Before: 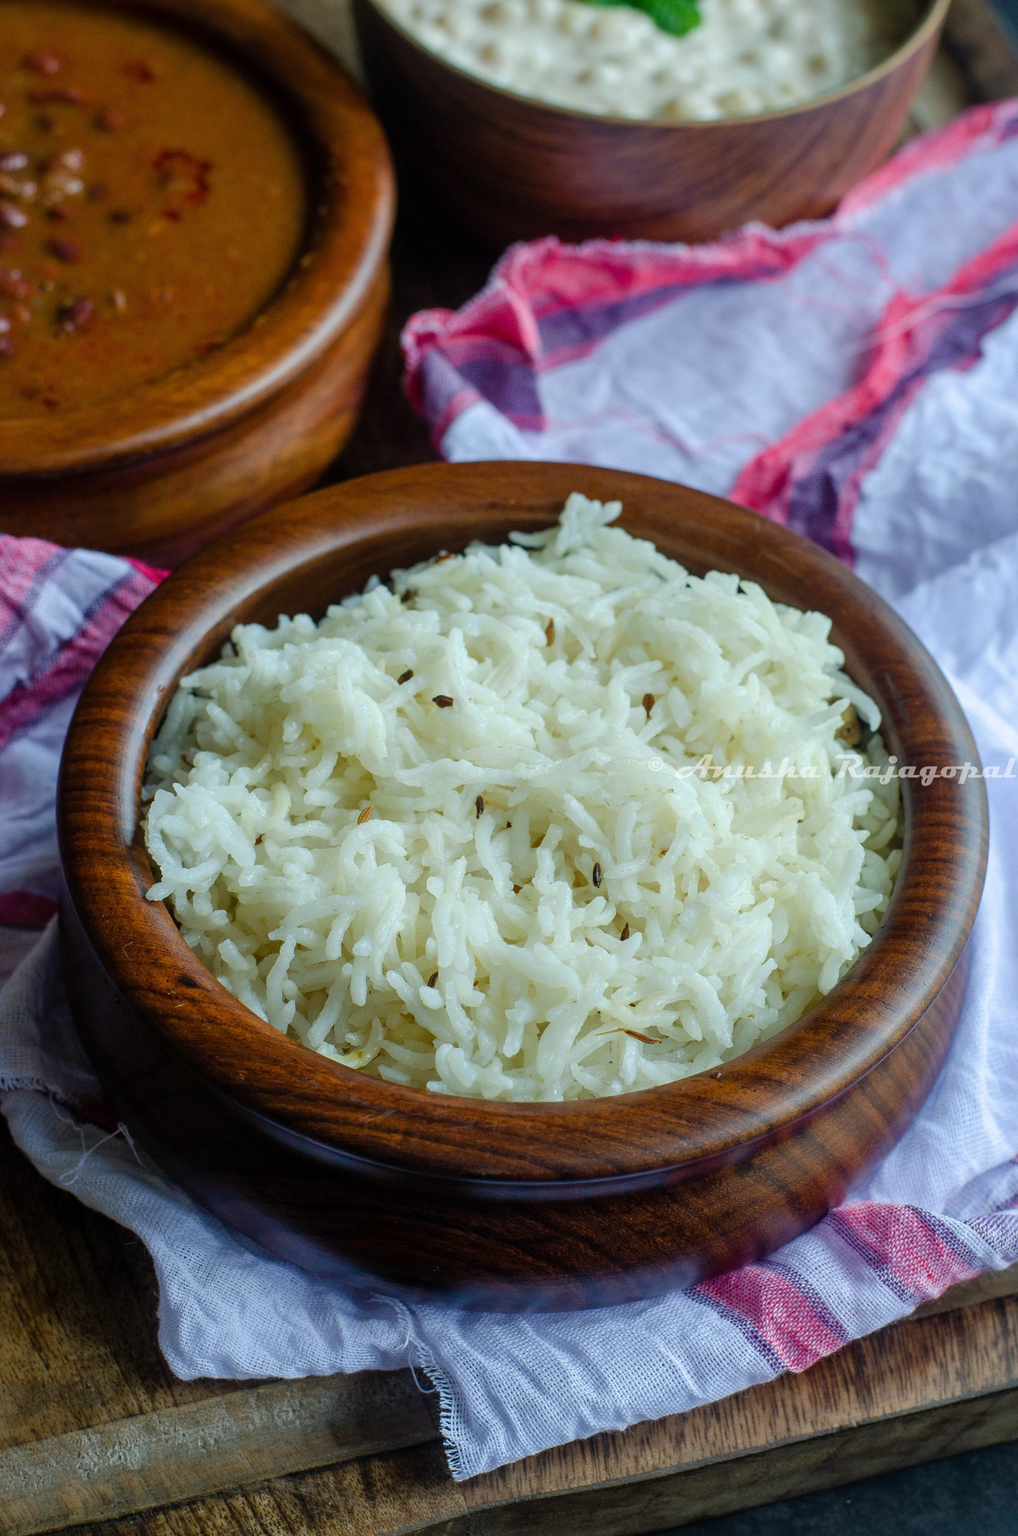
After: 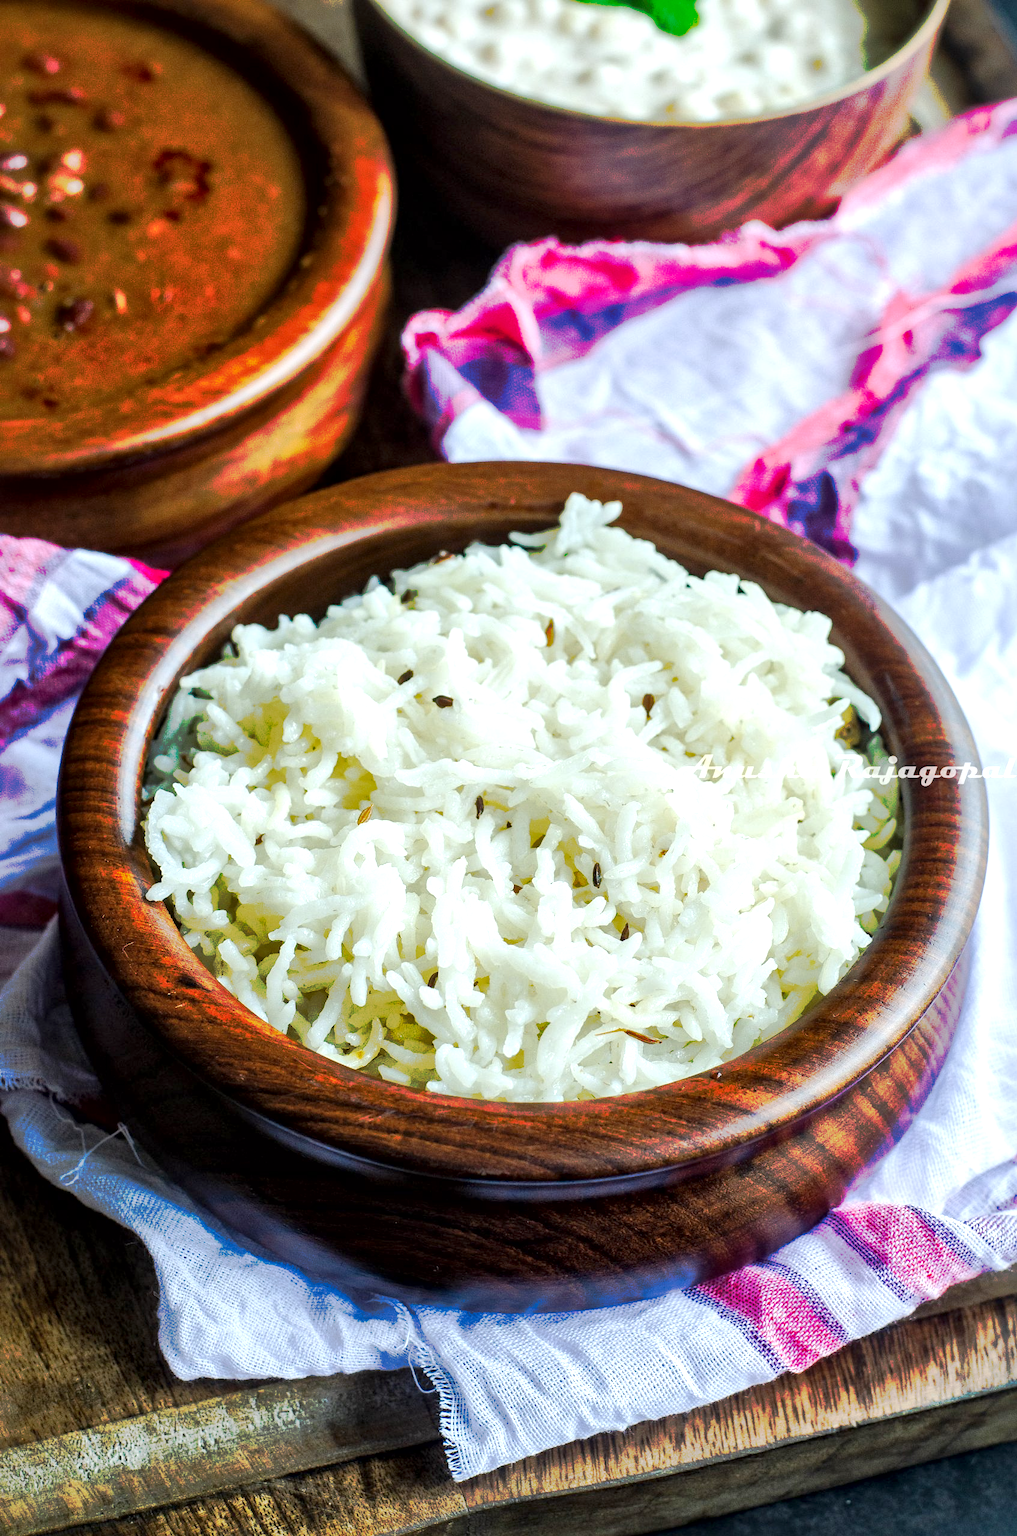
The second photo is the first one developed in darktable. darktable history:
local contrast: mode bilateral grid, contrast 20, coarseness 50, detail 171%, midtone range 0.2
tone curve: curves: ch0 [(0, 0) (0.003, 0.003) (0.011, 0.011) (0.025, 0.024) (0.044, 0.043) (0.069, 0.067) (0.1, 0.096) (0.136, 0.131) (0.177, 0.171) (0.224, 0.216) (0.277, 0.267) (0.335, 0.323) (0.399, 0.384) (0.468, 0.451) (0.543, 0.678) (0.623, 0.734) (0.709, 0.795) (0.801, 0.859) (0.898, 0.928) (1, 1)], preserve colors none
exposure: black level correction 0, exposure 0.7 EV, compensate exposure bias true, compensate highlight preservation false
